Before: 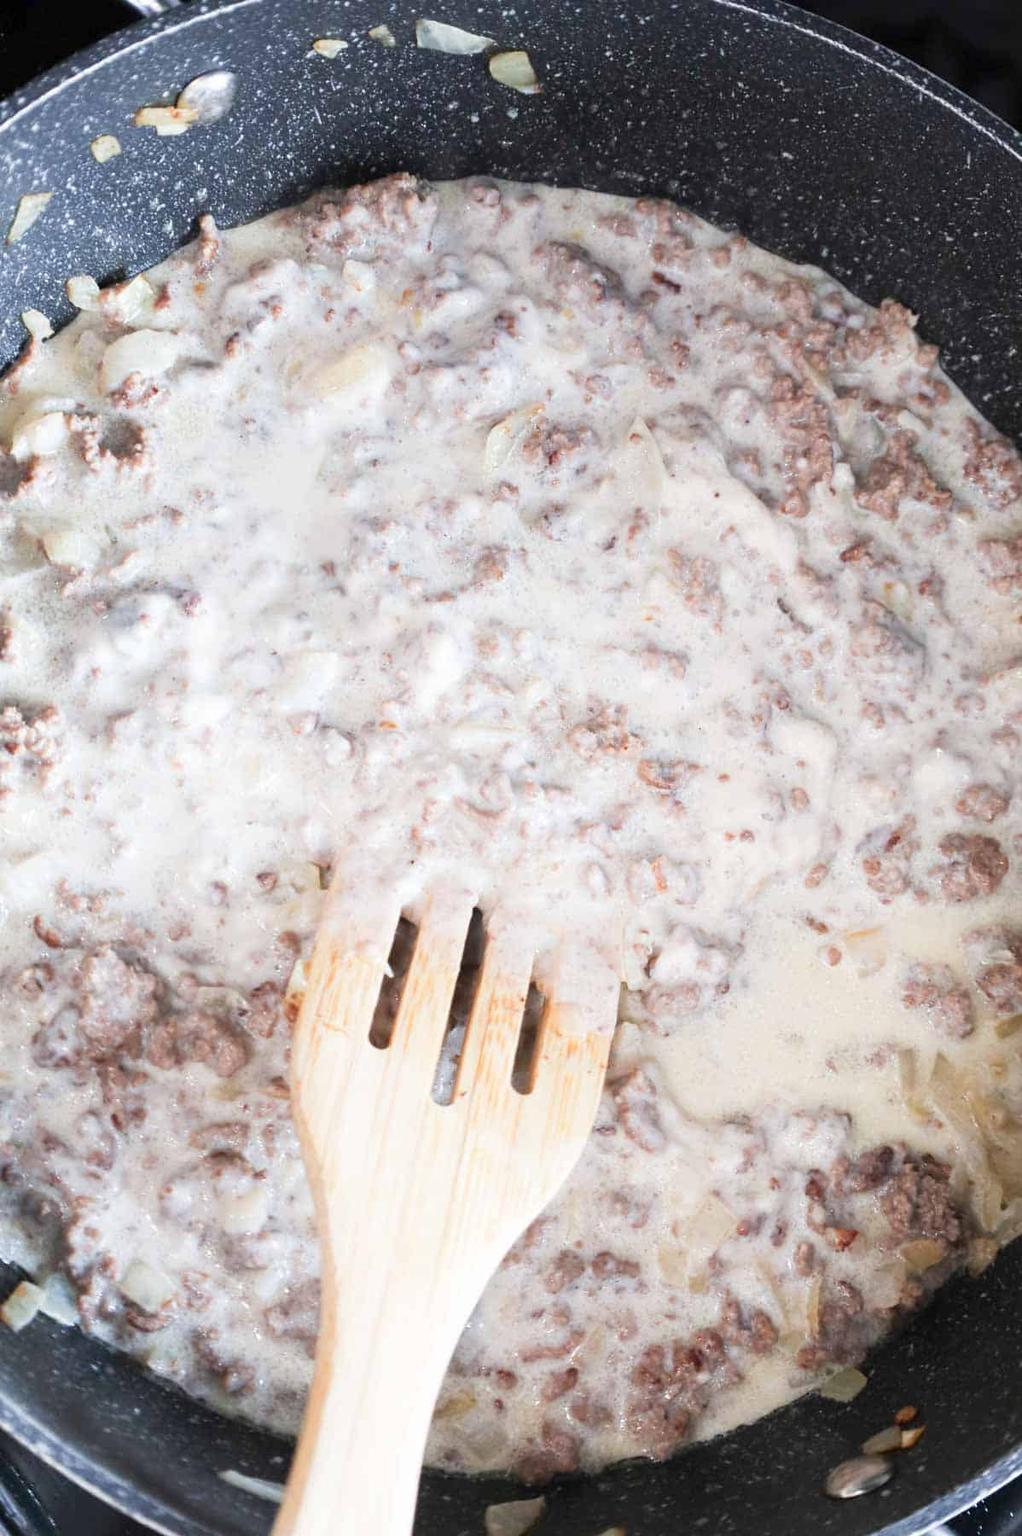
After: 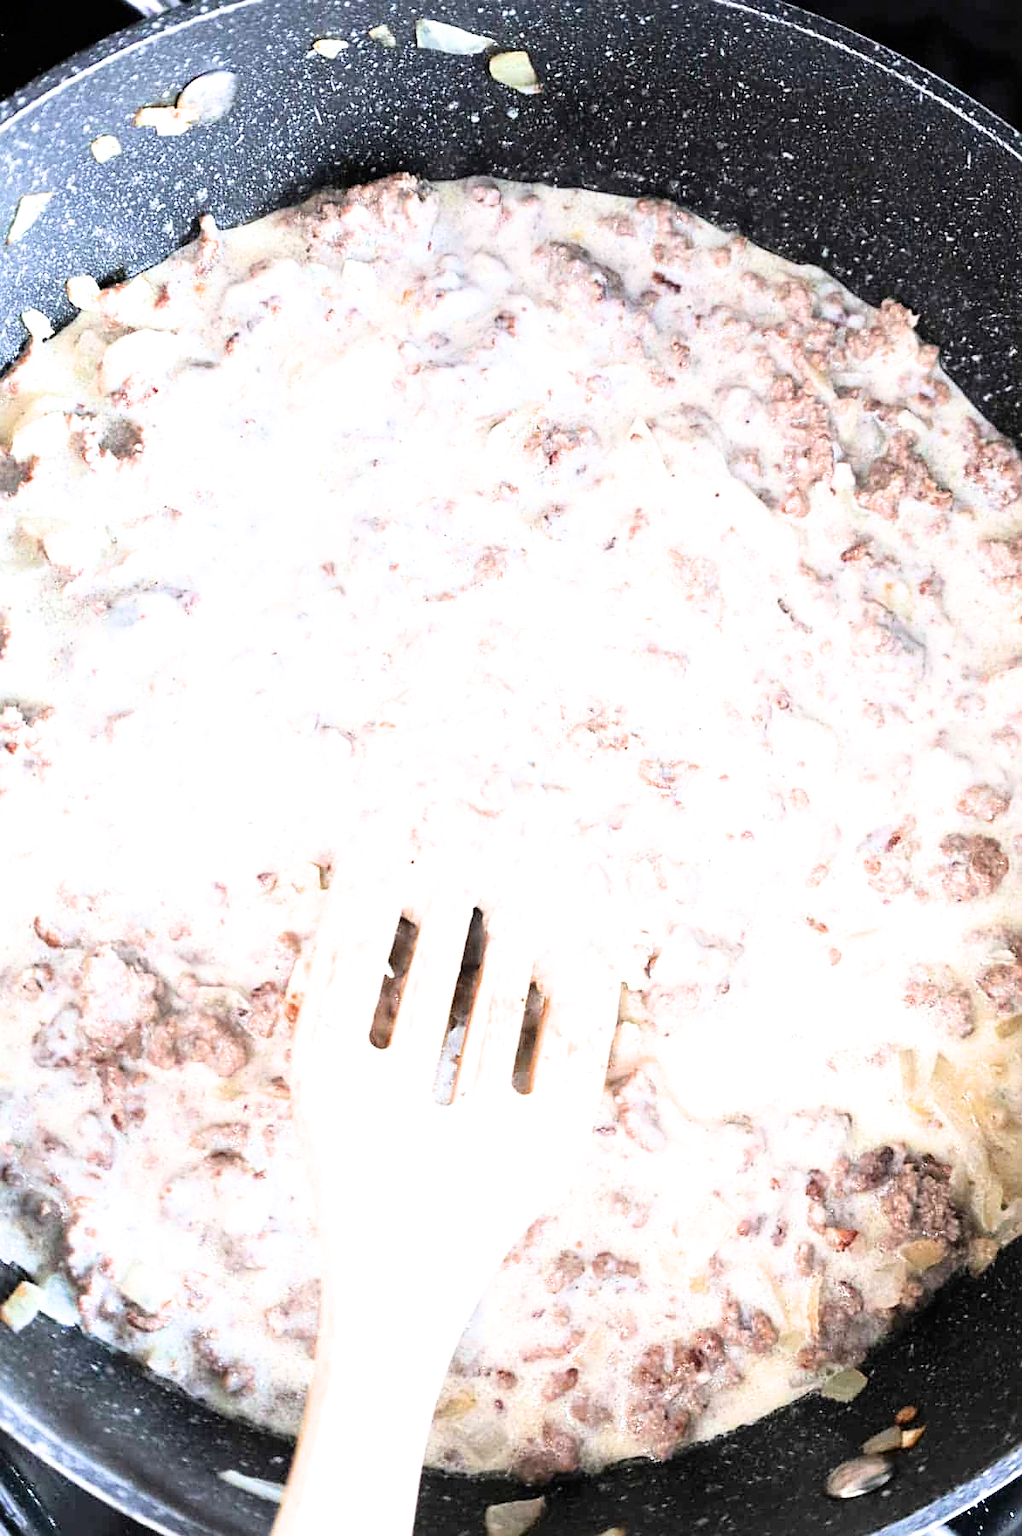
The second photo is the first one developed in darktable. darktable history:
exposure: black level correction 0, exposure 1 EV, compensate highlight preservation false
sharpen: on, module defaults
filmic rgb: black relative exposure -8.11 EV, white relative exposure 3.01 EV, hardness 5.35, contrast 1.266, color science v6 (2022)
